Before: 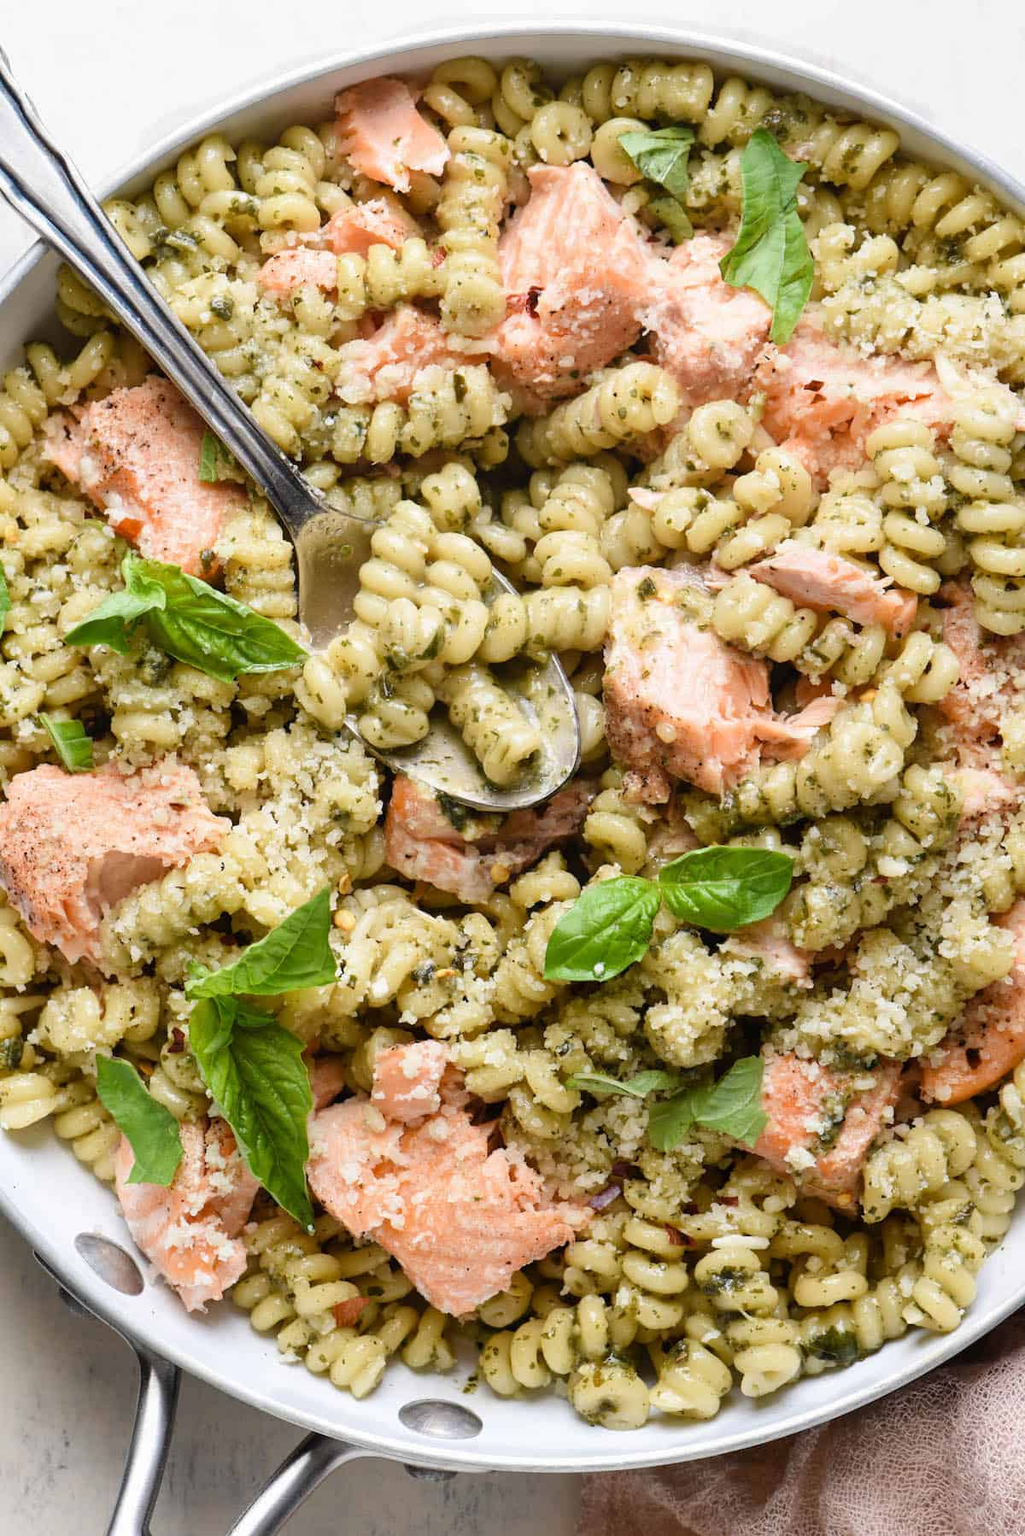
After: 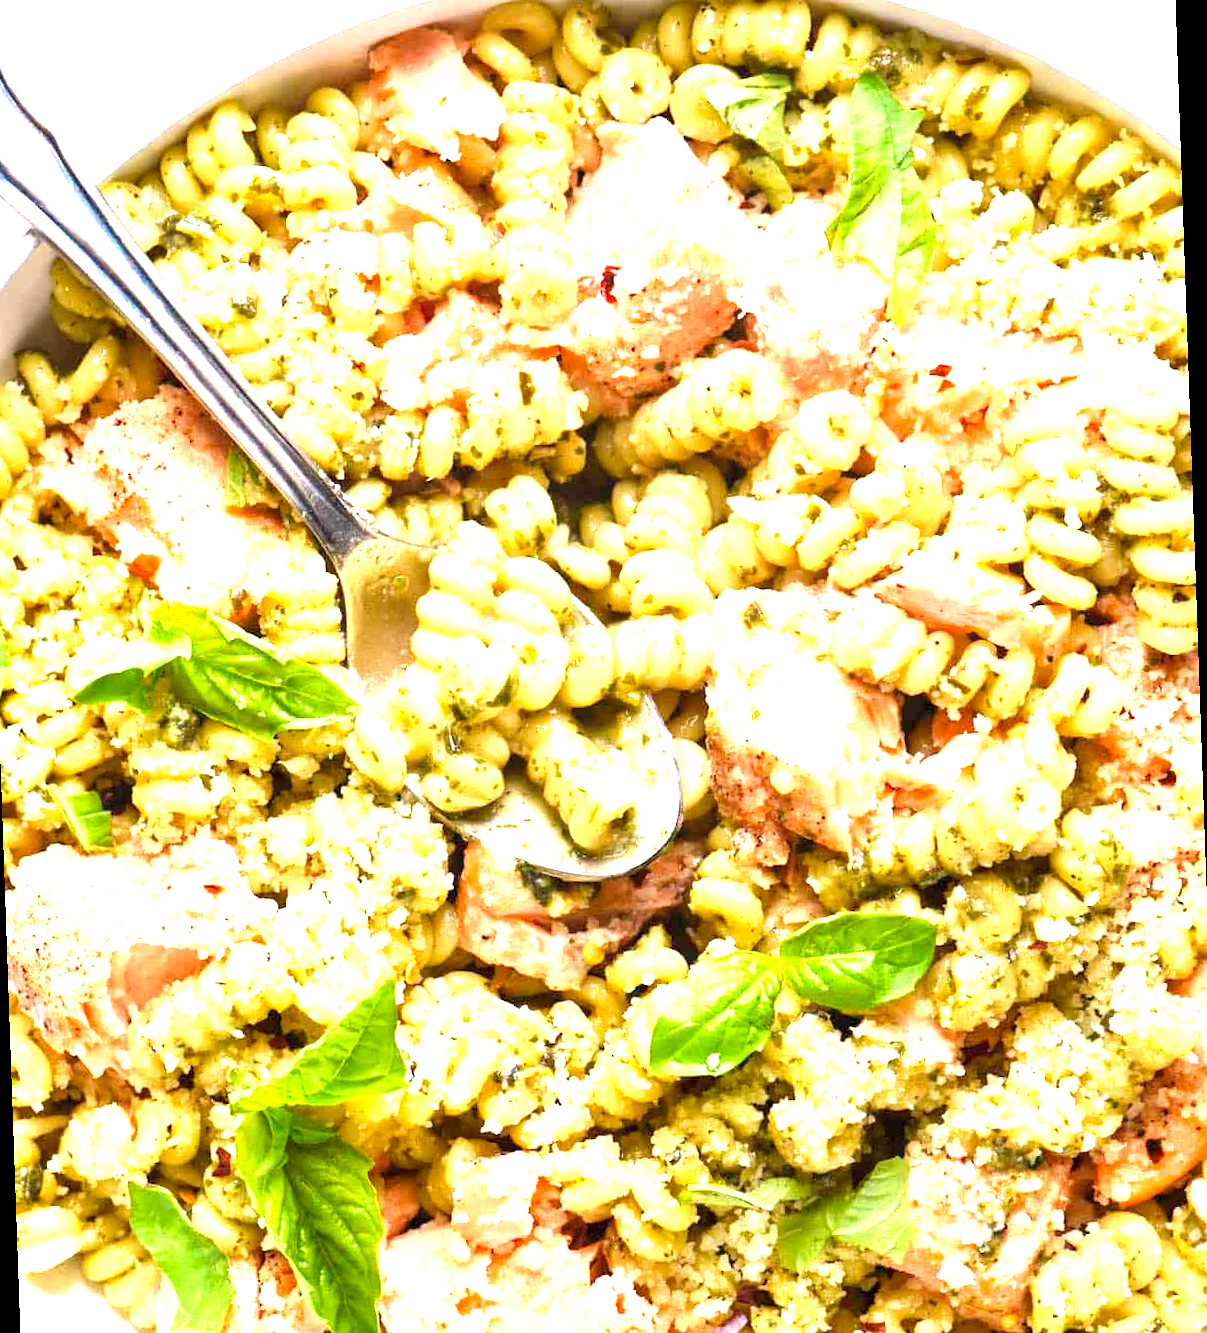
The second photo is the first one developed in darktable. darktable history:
crop: bottom 19.644%
rotate and perspective: rotation -2°, crop left 0.022, crop right 0.978, crop top 0.049, crop bottom 0.951
color correction: highlights a* 3.22, highlights b* 1.93, saturation 1.19
exposure: black level correction 0.001, exposure 1.735 EV, compensate highlight preservation false
